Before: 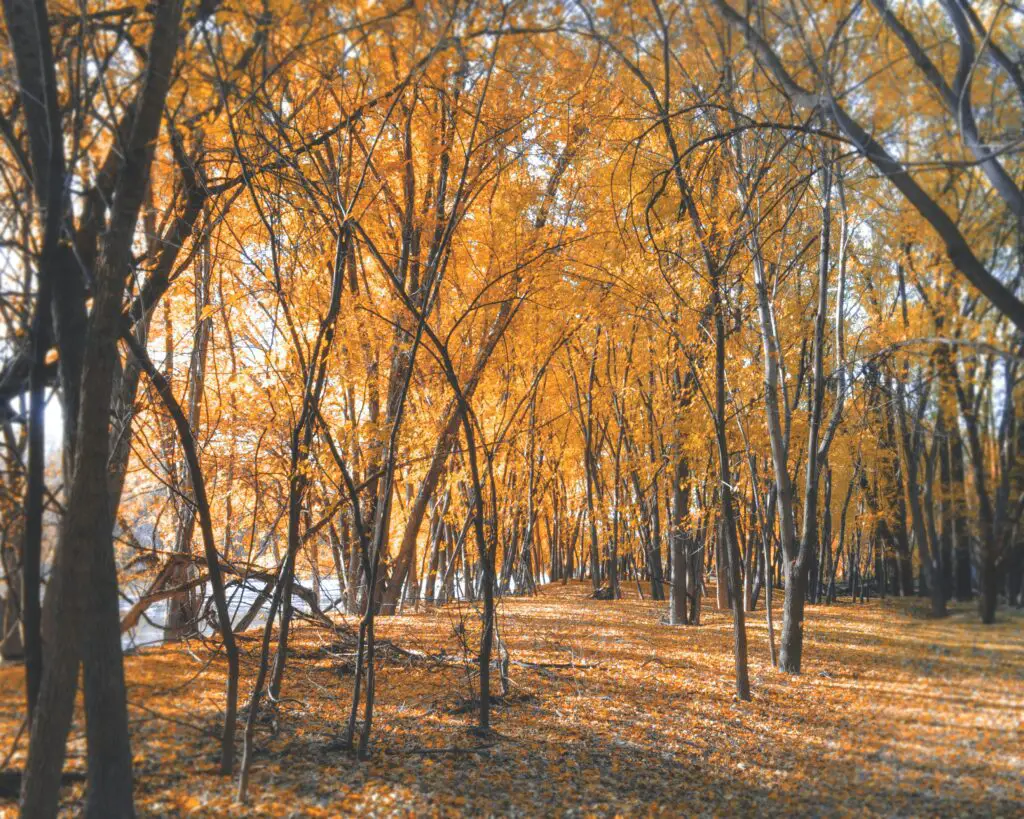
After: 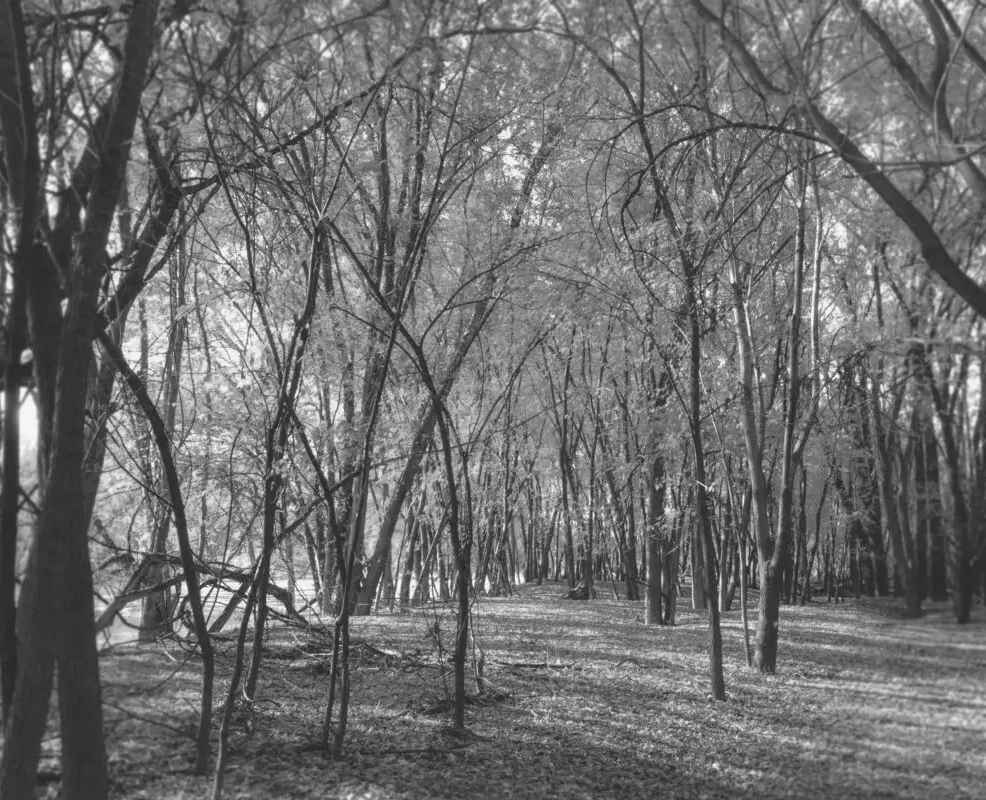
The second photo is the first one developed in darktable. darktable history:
crop and rotate: left 2.536%, right 1.107%, bottom 2.246%
color calibration: output gray [0.23, 0.37, 0.4, 0], gray › normalize channels true, illuminant same as pipeline (D50), adaptation XYZ, x 0.346, y 0.359, gamut compression 0
